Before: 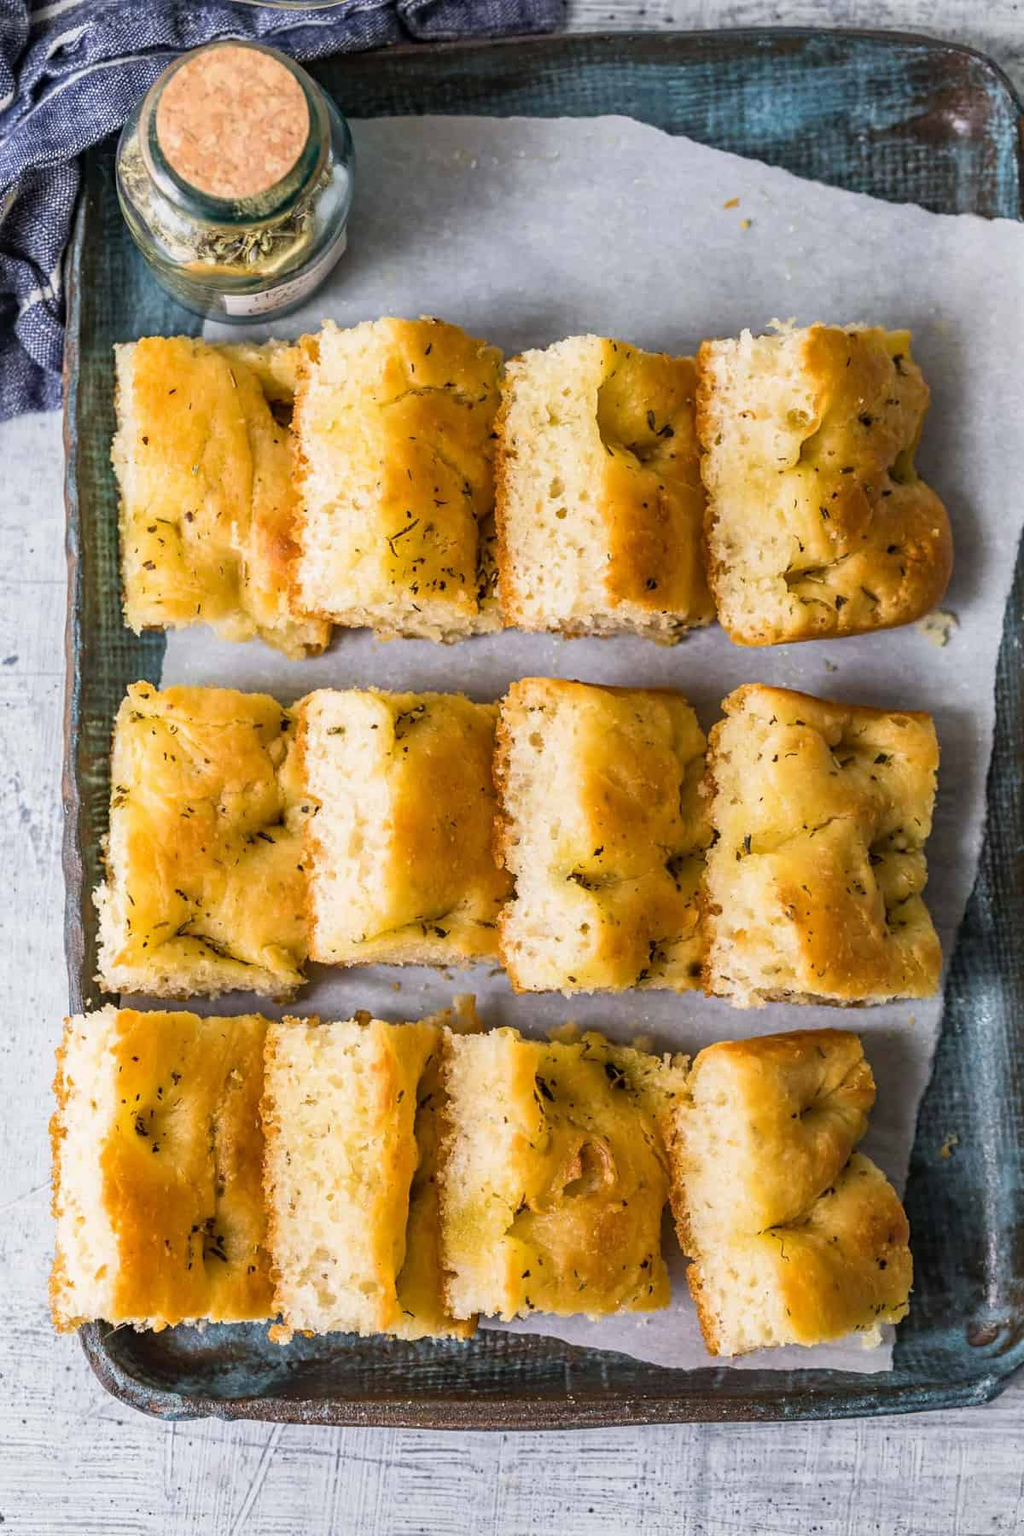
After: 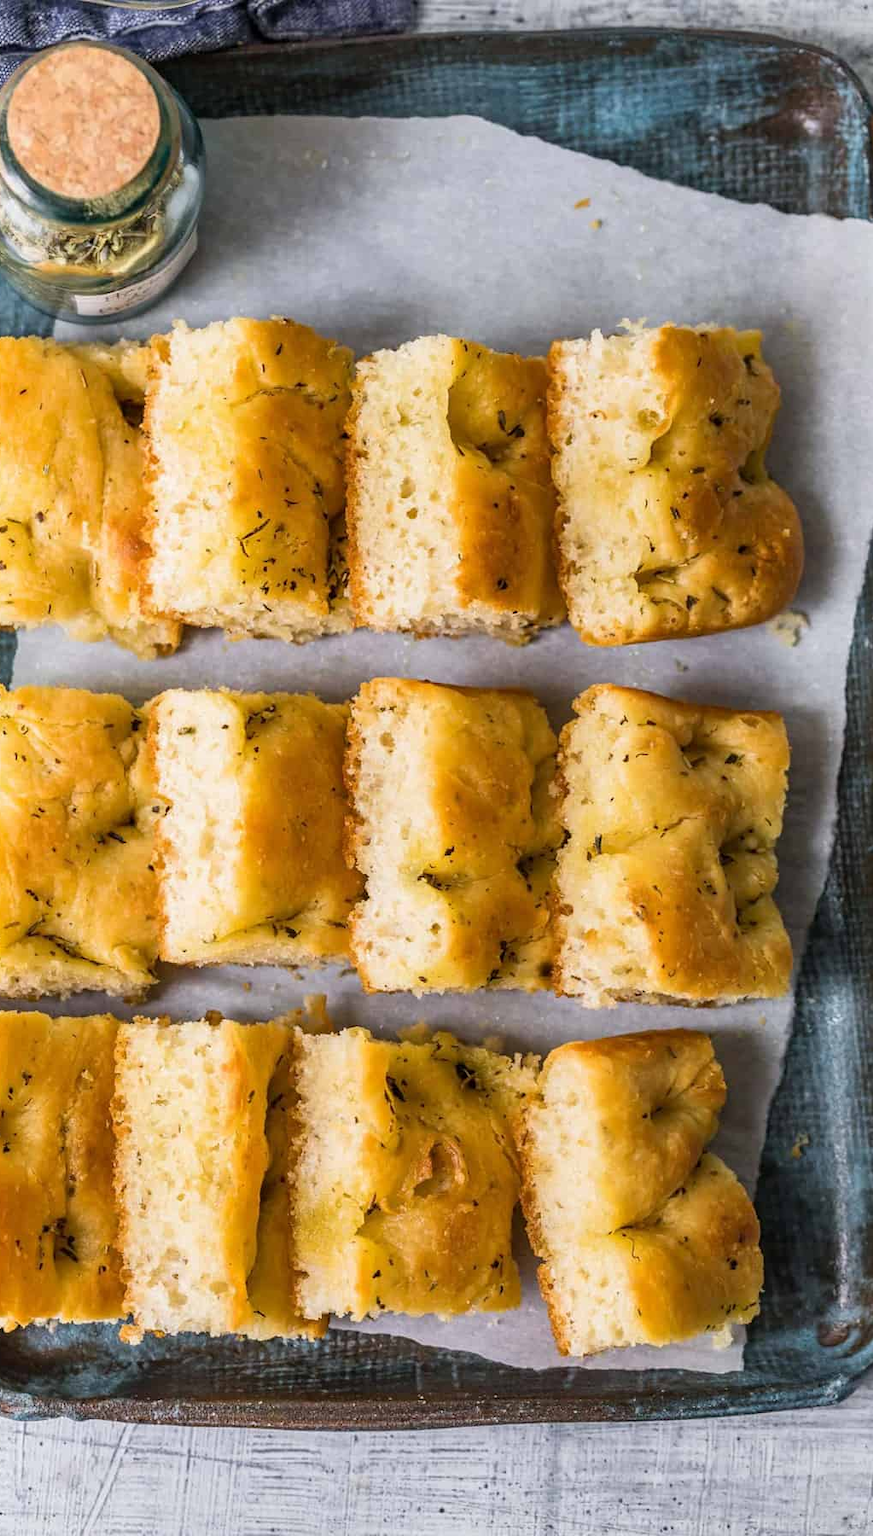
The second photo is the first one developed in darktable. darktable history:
crop and rotate: left 14.61%
